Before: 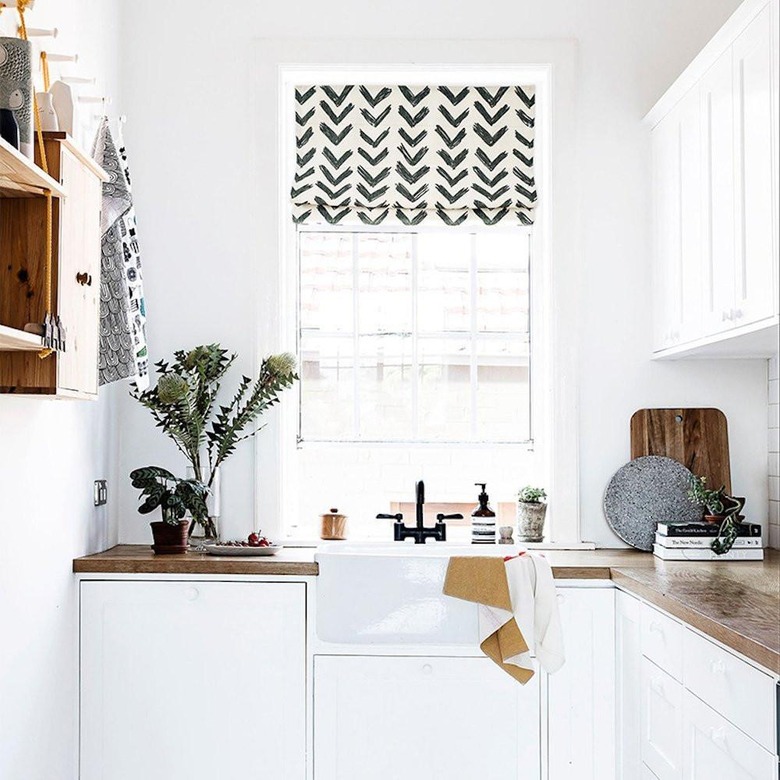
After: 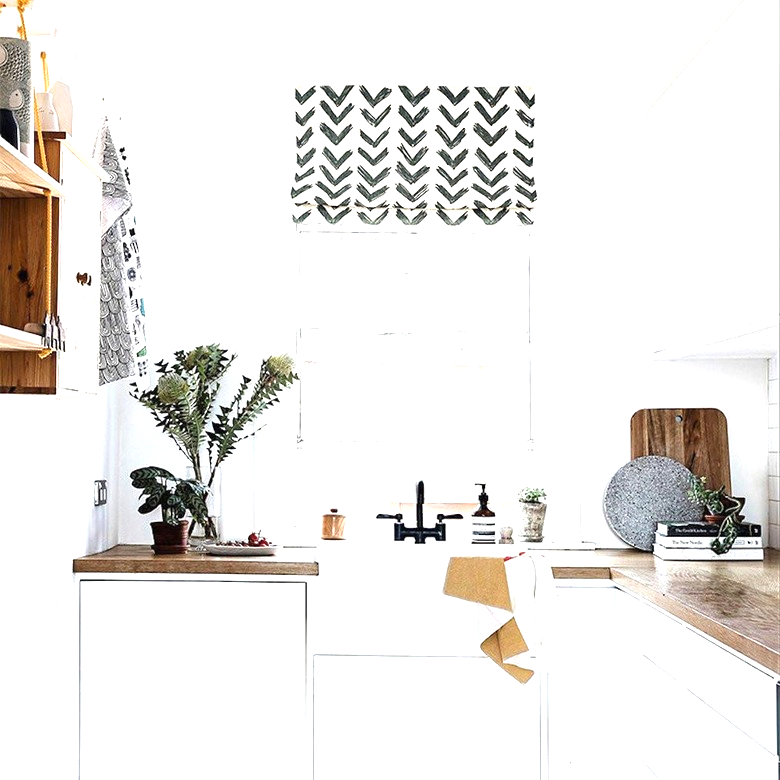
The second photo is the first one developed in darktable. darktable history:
exposure: black level correction 0, exposure 0.696 EV, compensate exposure bias true, compensate highlight preservation false
tone equalizer: edges refinement/feathering 500, mask exposure compensation -1.57 EV, preserve details no
